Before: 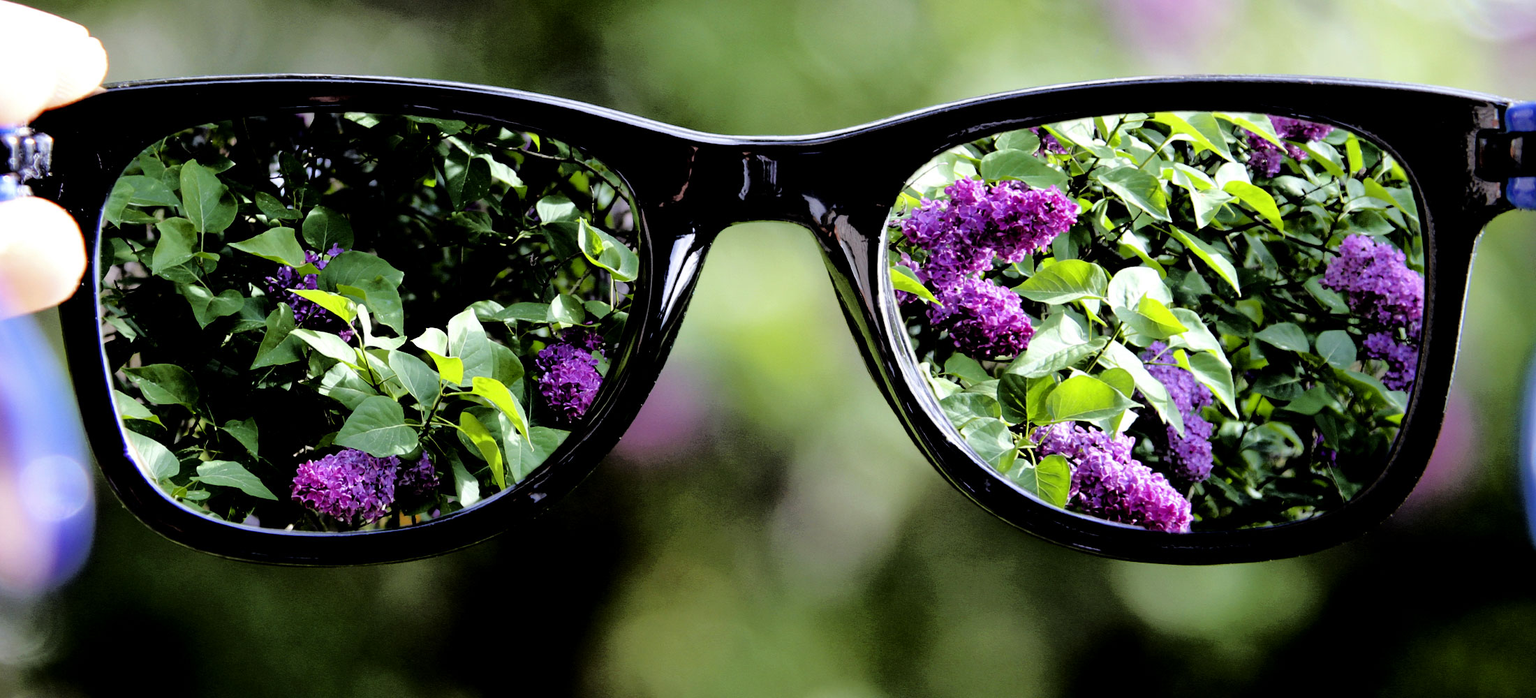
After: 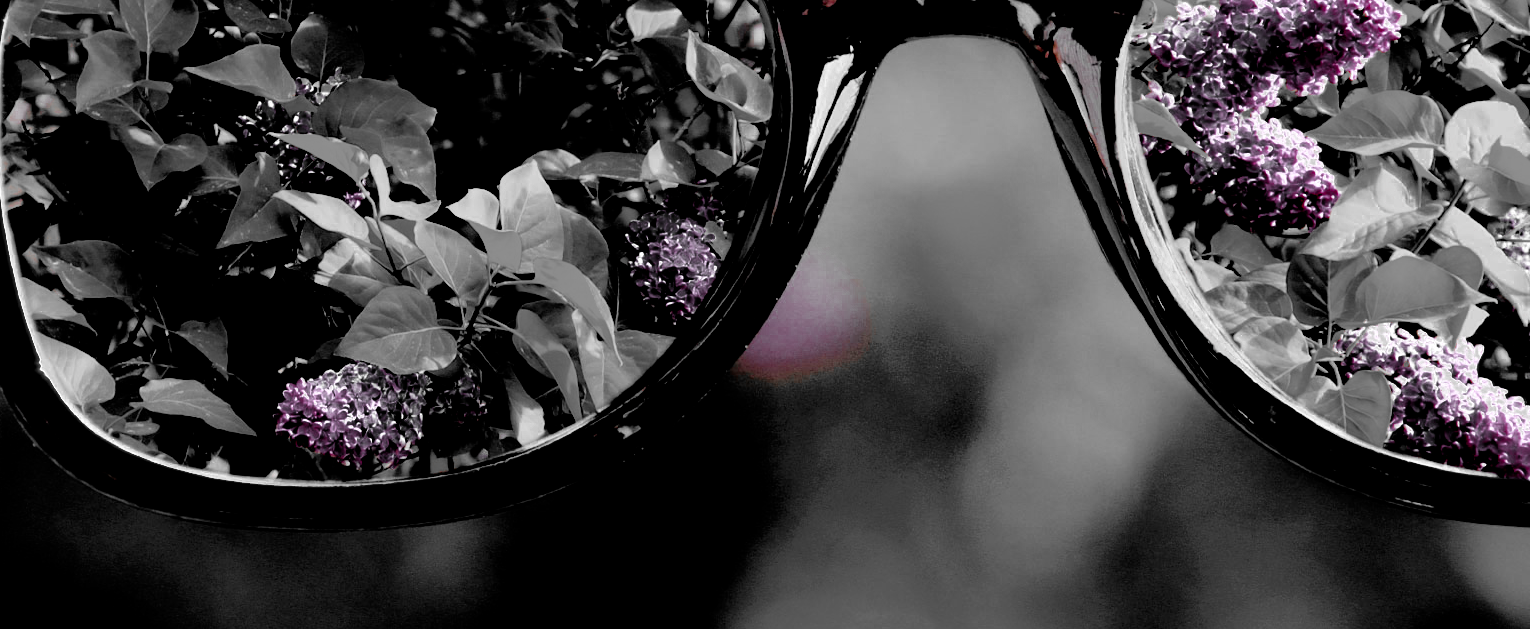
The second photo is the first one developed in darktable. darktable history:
color balance rgb: perceptual saturation grading › global saturation 25.381%, perceptual brilliance grading › global brilliance 15.663%, perceptual brilliance grading › shadows -34.643%, global vibrance 6.975%, saturation formula JzAzBz (2021)
color zones: curves: ch0 [(0, 0.352) (0.143, 0.407) (0.286, 0.386) (0.429, 0.431) (0.571, 0.829) (0.714, 0.853) (0.857, 0.833) (1, 0.352)]; ch1 [(0, 0.604) (0.072, 0.726) (0.096, 0.608) (0.205, 0.007) (0.571, -0.006) (0.839, -0.013) (0.857, -0.012) (1, 0.604)]
filmic rgb: black relative exposure -8.88 EV, white relative exposure 4.99 EV, target black luminance 0%, hardness 3.77, latitude 66.82%, contrast 0.819, highlights saturation mix 10.13%, shadows ↔ highlights balance 20.39%
crop: left 6.468%, top 28.137%, right 23.968%, bottom 8.911%
